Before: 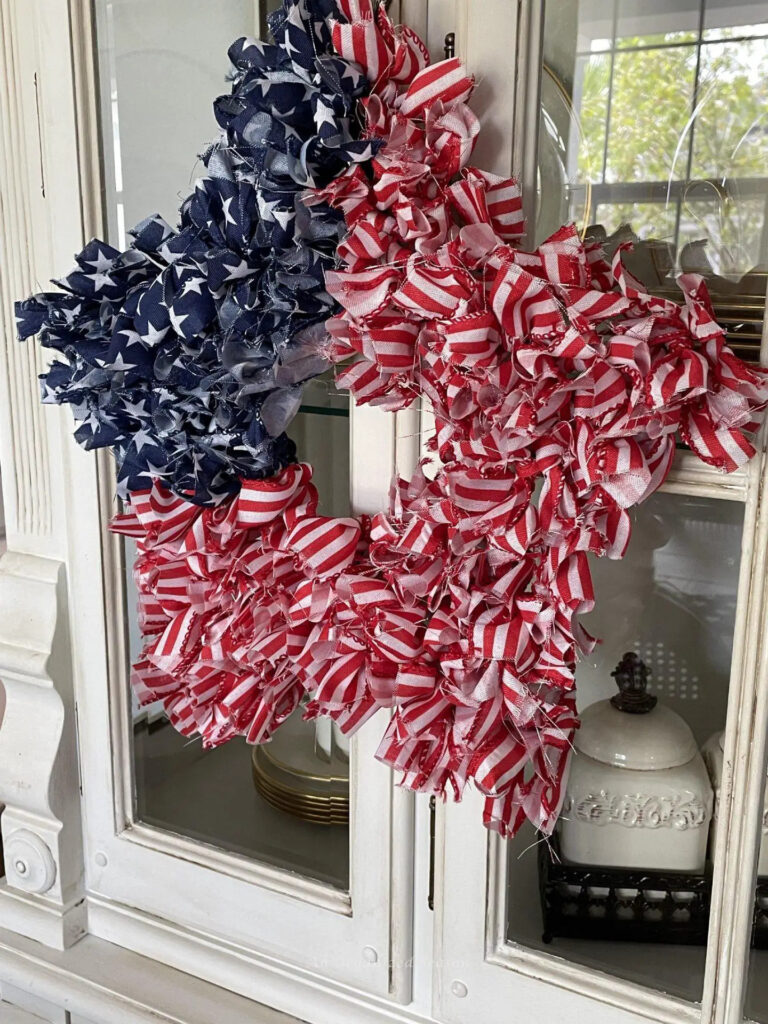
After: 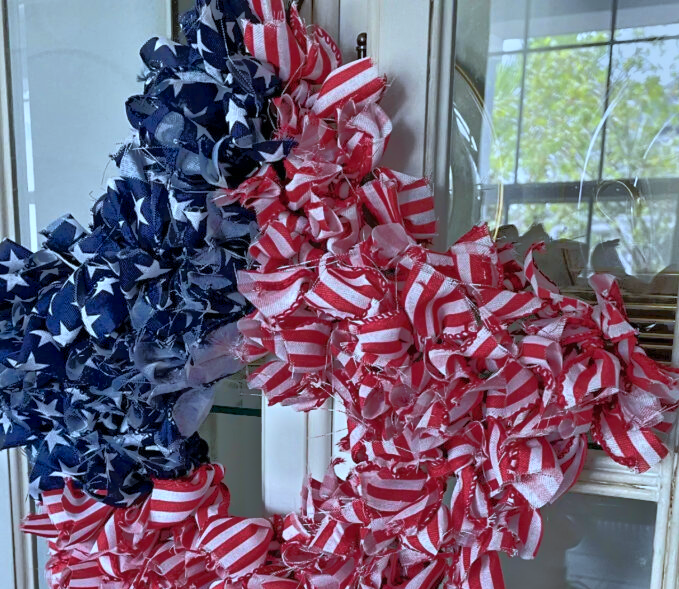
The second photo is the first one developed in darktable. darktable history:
crop and rotate: left 11.532%, bottom 42.387%
tone equalizer: -7 EV -0.631 EV, -6 EV 0.995 EV, -5 EV -0.482 EV, -4 EV 0.456 EV, -3 EV 0.444 EV, -2 EV 0.146 EV, -1 EV -0.139 EV, +0 EV -0.41 EV
color calibration: output R [0.994, 0.059, -0.119, 0], output G [-0.036, 1.09, -0.119, 0], output B [0.078, -0.108, 0.961, 0], illuminant custom, x 0.389, y 0.387, temperature 3809.02 K
